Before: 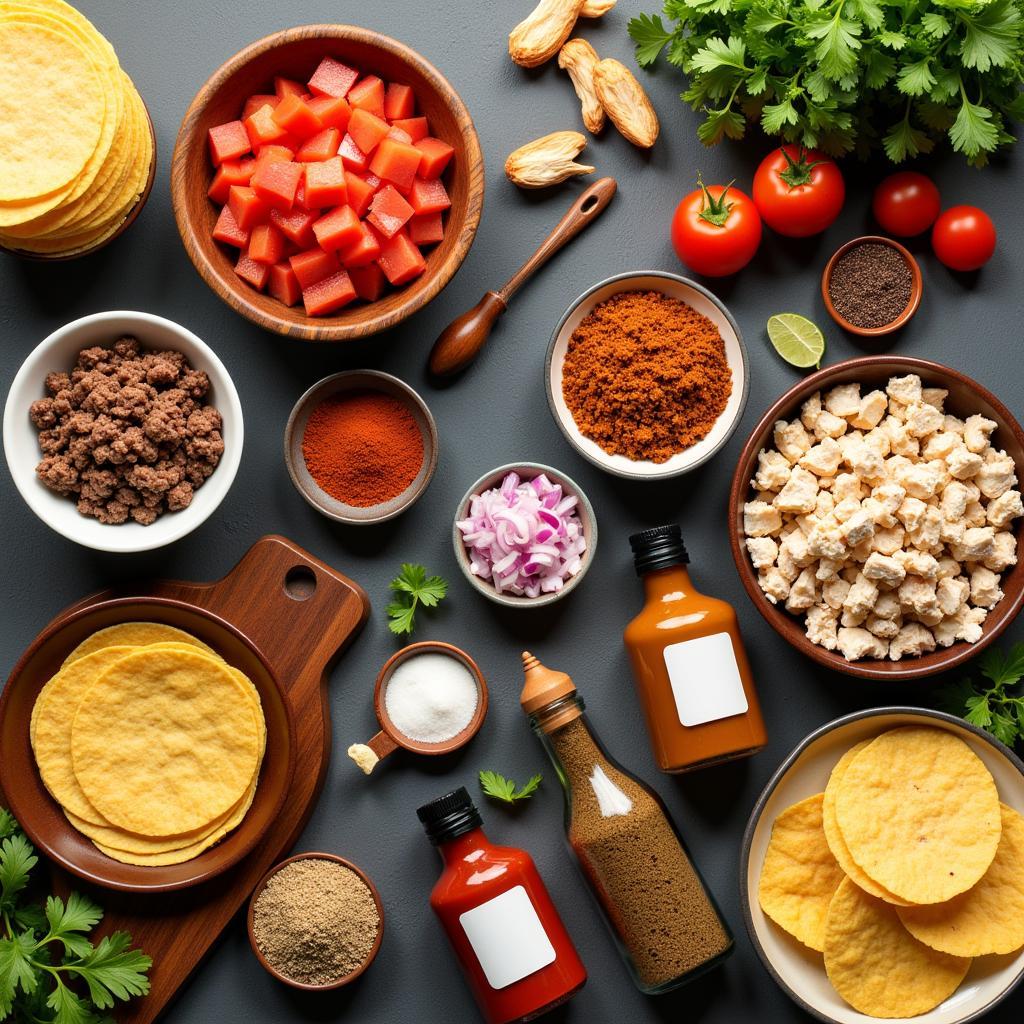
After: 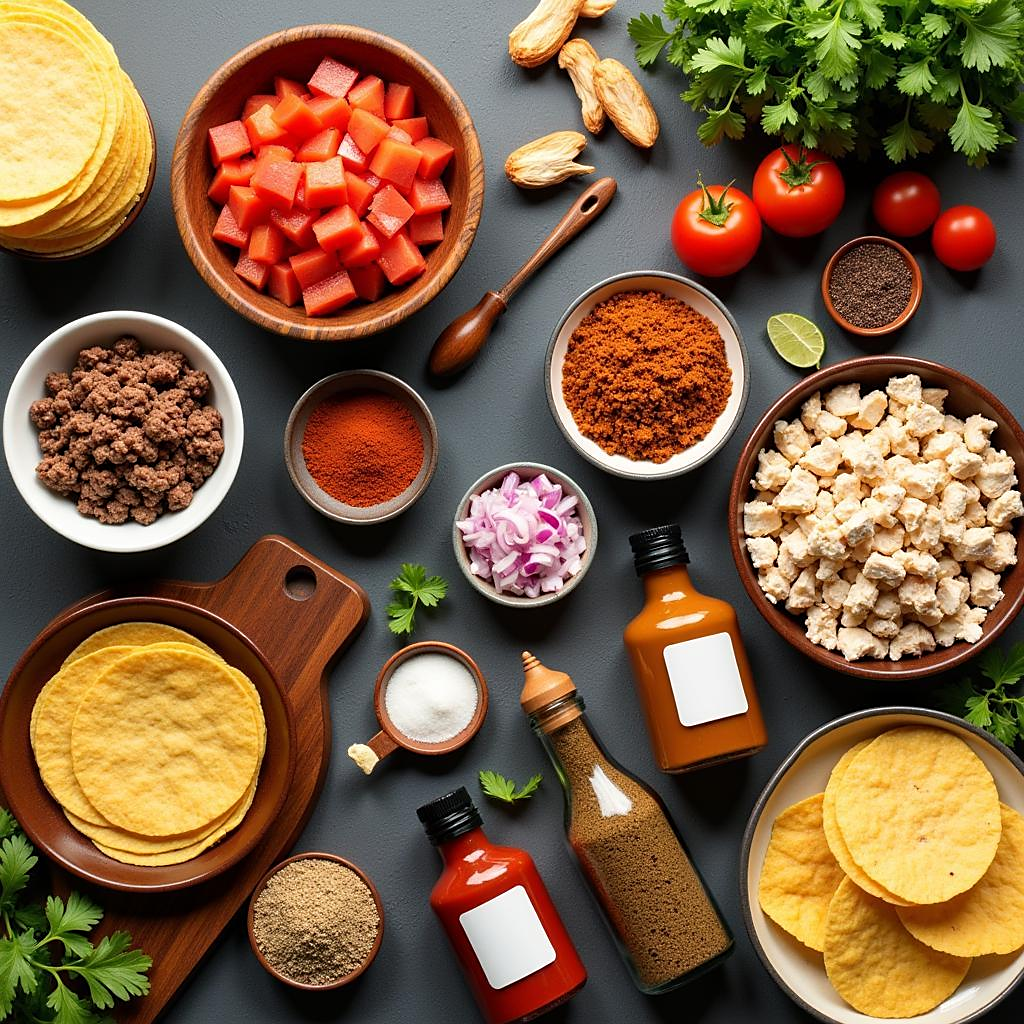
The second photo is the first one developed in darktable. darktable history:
sharpen: radius 1.818, amount 0.401, threshold 1.196
